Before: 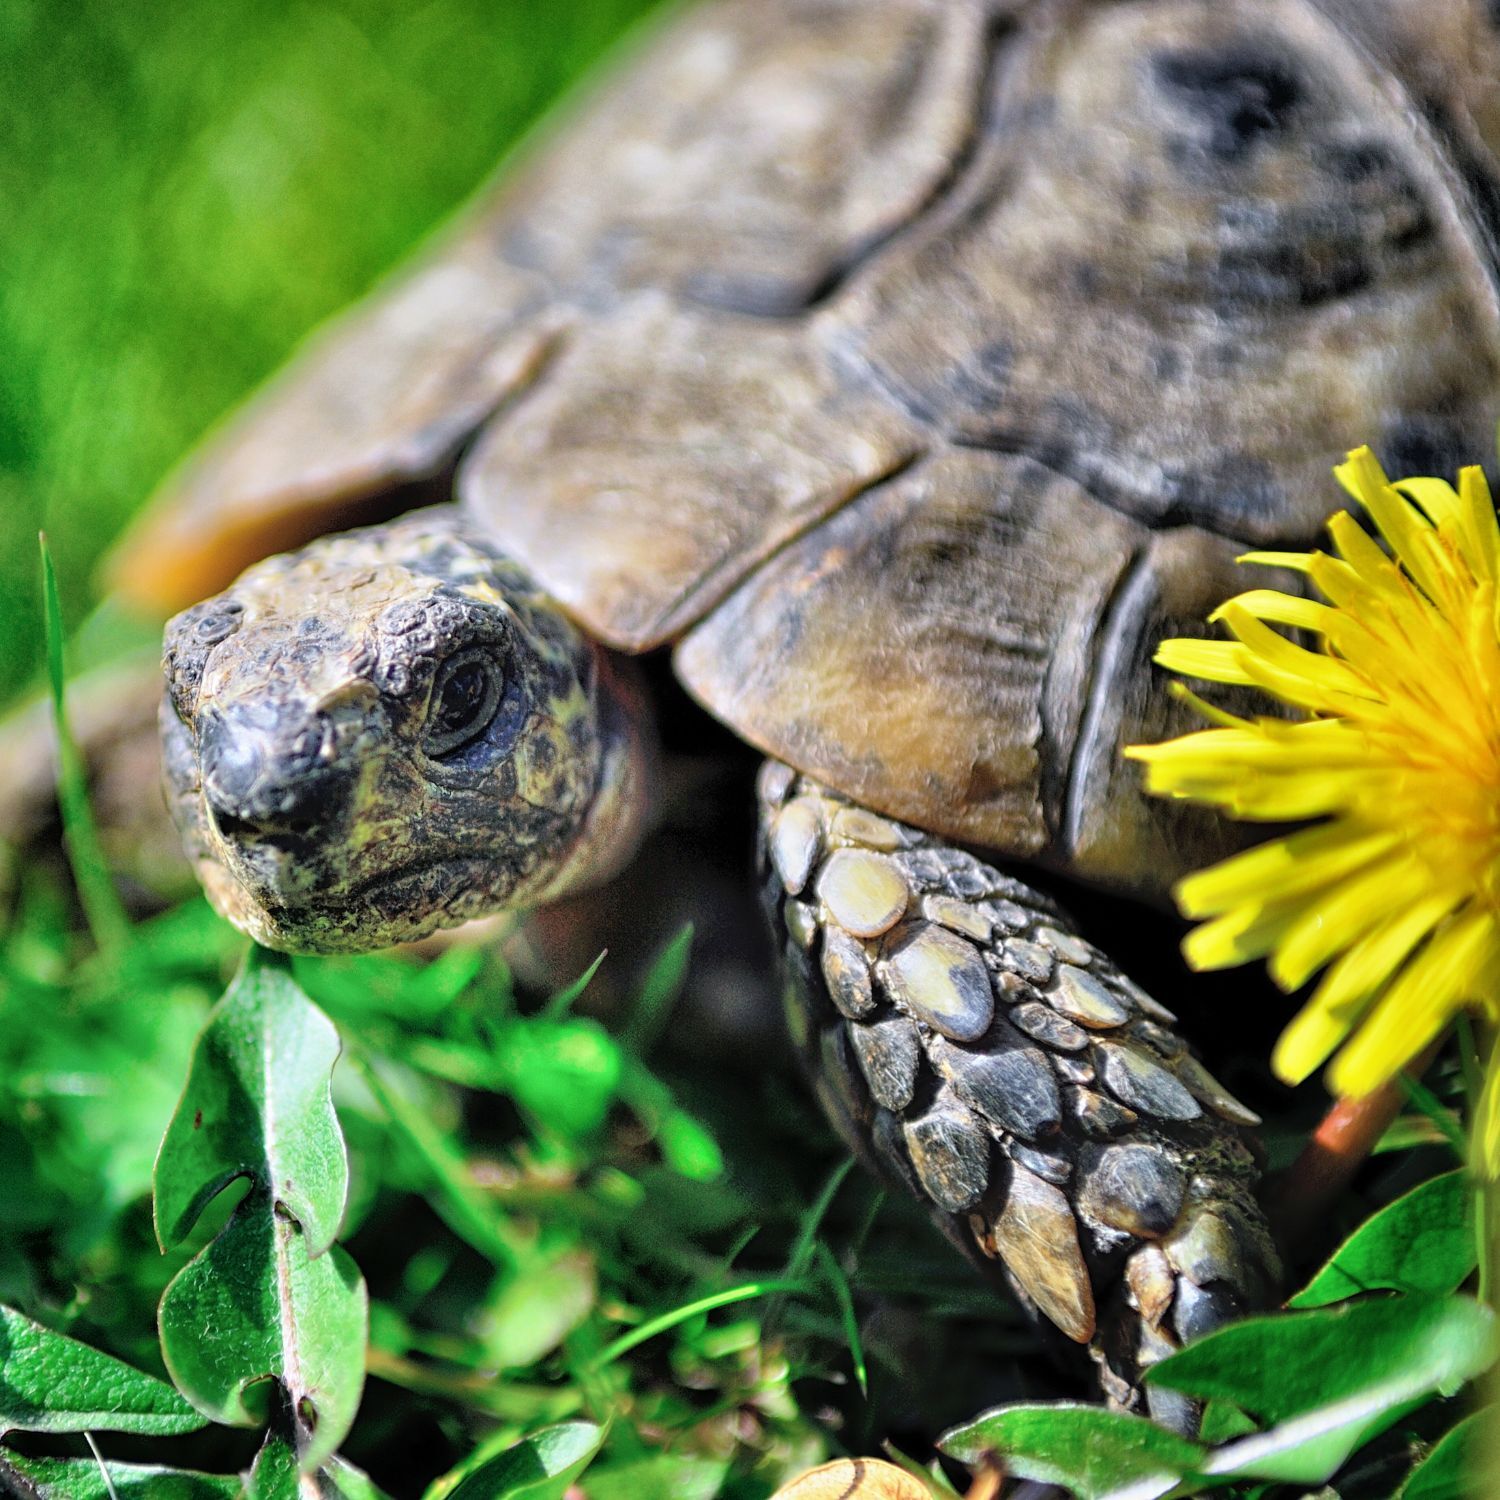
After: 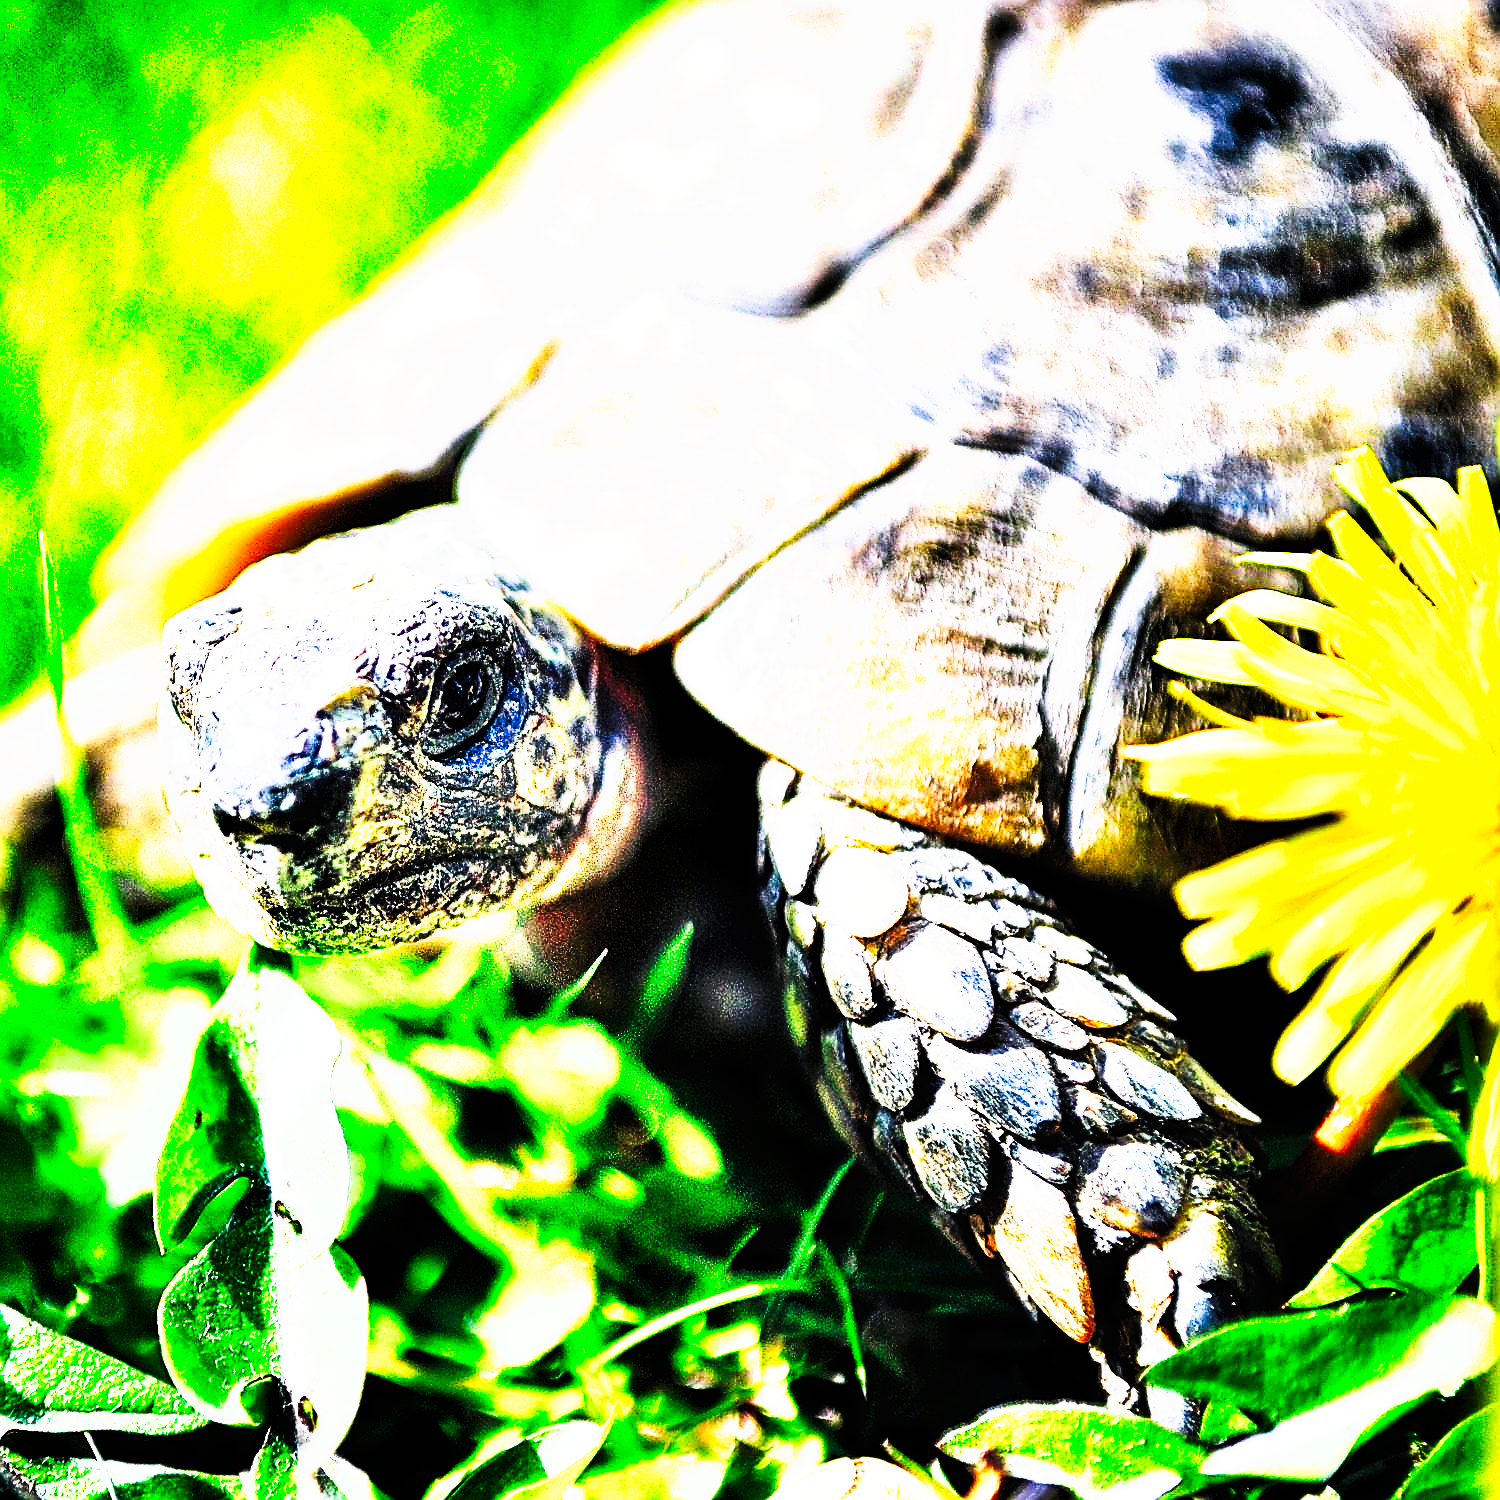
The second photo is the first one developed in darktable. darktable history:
sharpen: radius 1.422, amount 1.247, threshold 0.62
exposure: black level correction 0, exposure 0.691 EV, compensate highlight preservation false
tone curve: curves: ch0 [(0, 0) (0.003, 0) (0.011, 0.001) (0.025, 0.003) (0.044, 0.003) (0.069, 0.006) (0.1, 0.009) (0.136, 0.014) (0.177, 0.029) (0.224, 0.061) (0.277, 0.127) (0.335, 0.218) (0.399, 0.38) (0.468, 0.588) (0.543, 0.809) (0.623, 0.947) (0.709, 0.987) (0.801, 0.99) (0.898, 0.99) (1, 1)], preserve colors none
